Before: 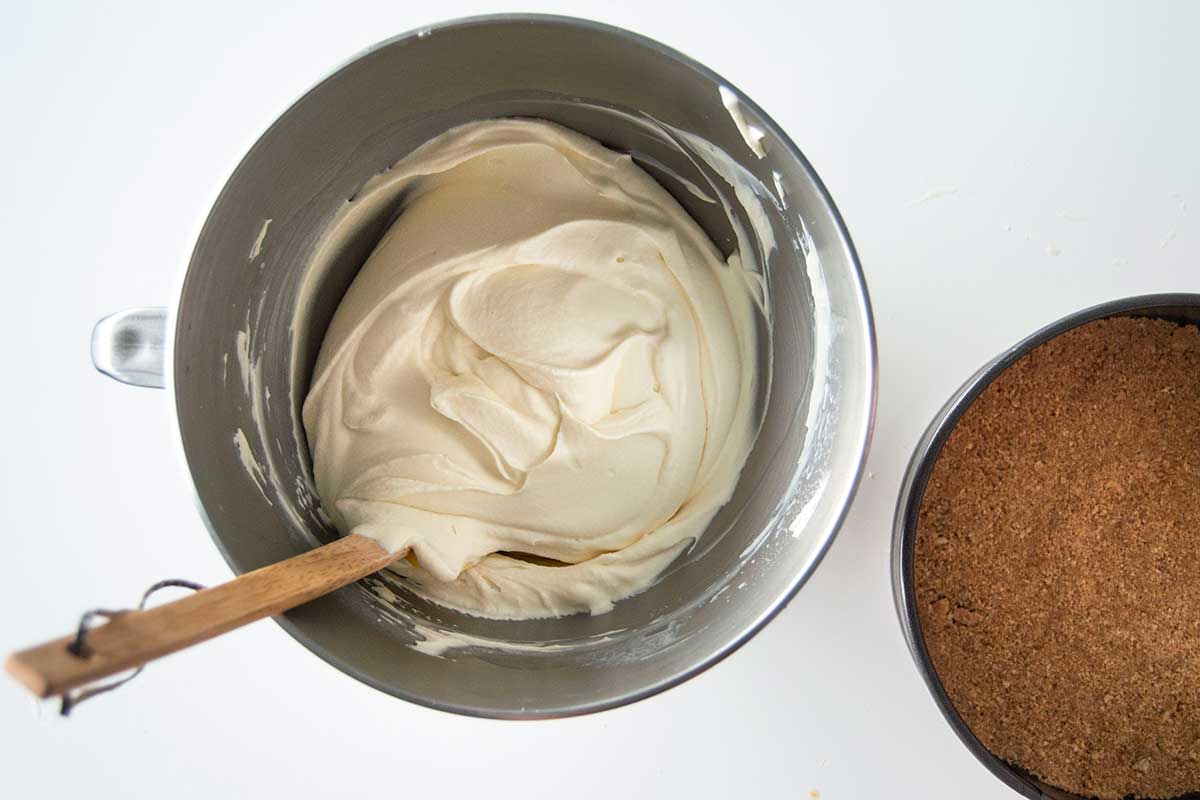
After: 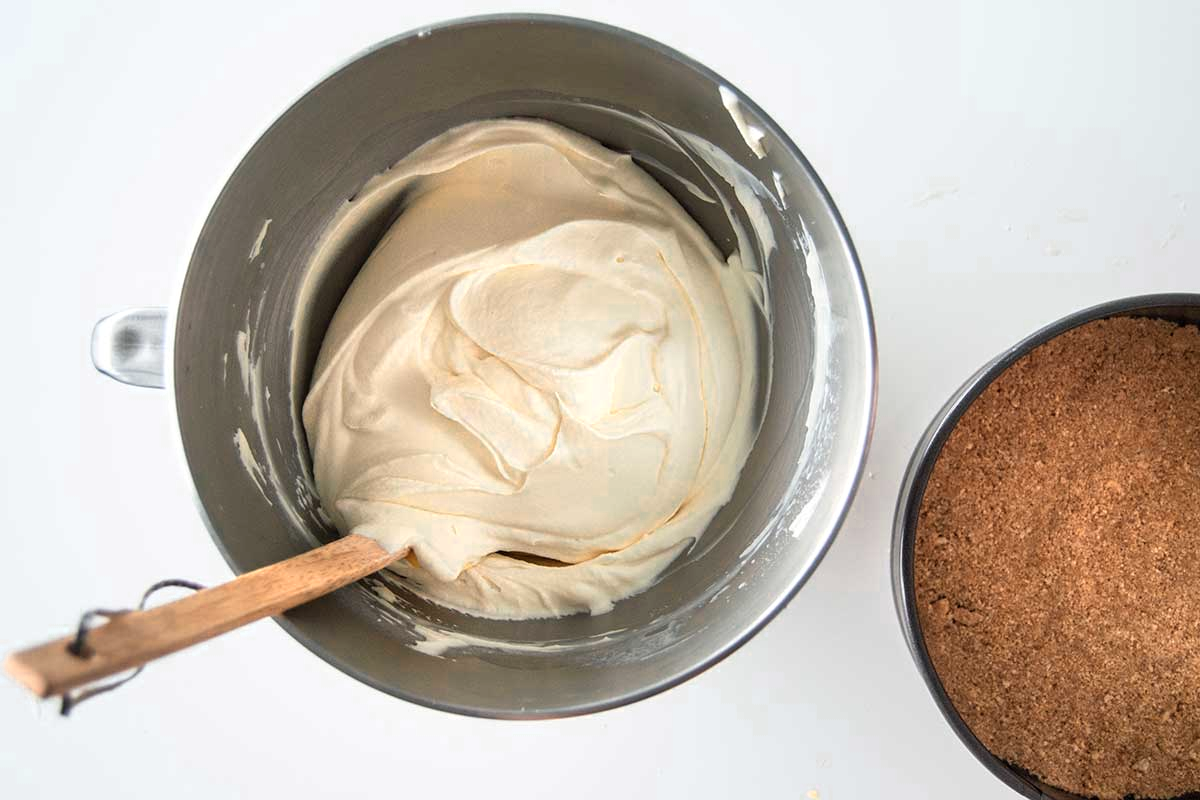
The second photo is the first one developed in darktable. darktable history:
color zones: curves: ch0 [(0.018, 0.548) (0.197, 0.654) (0.425, 0.447) (0.605, 0.658) (0.732, 0.579)]; ch1 [(0.105, 0.531) (0.224, 0.531) (0.386, 0.39) (0.618, 0.456) (0.732, 0.456) (0.956, 0.421)]; ch2 [(0.039, 0.583) (0.215, 0.465) (0.399, 0.544) (0.465, 0.548) (0.614, 0.447) (0.724, 0.43) (0.882, 0.623) (0.956, 0.632)]
